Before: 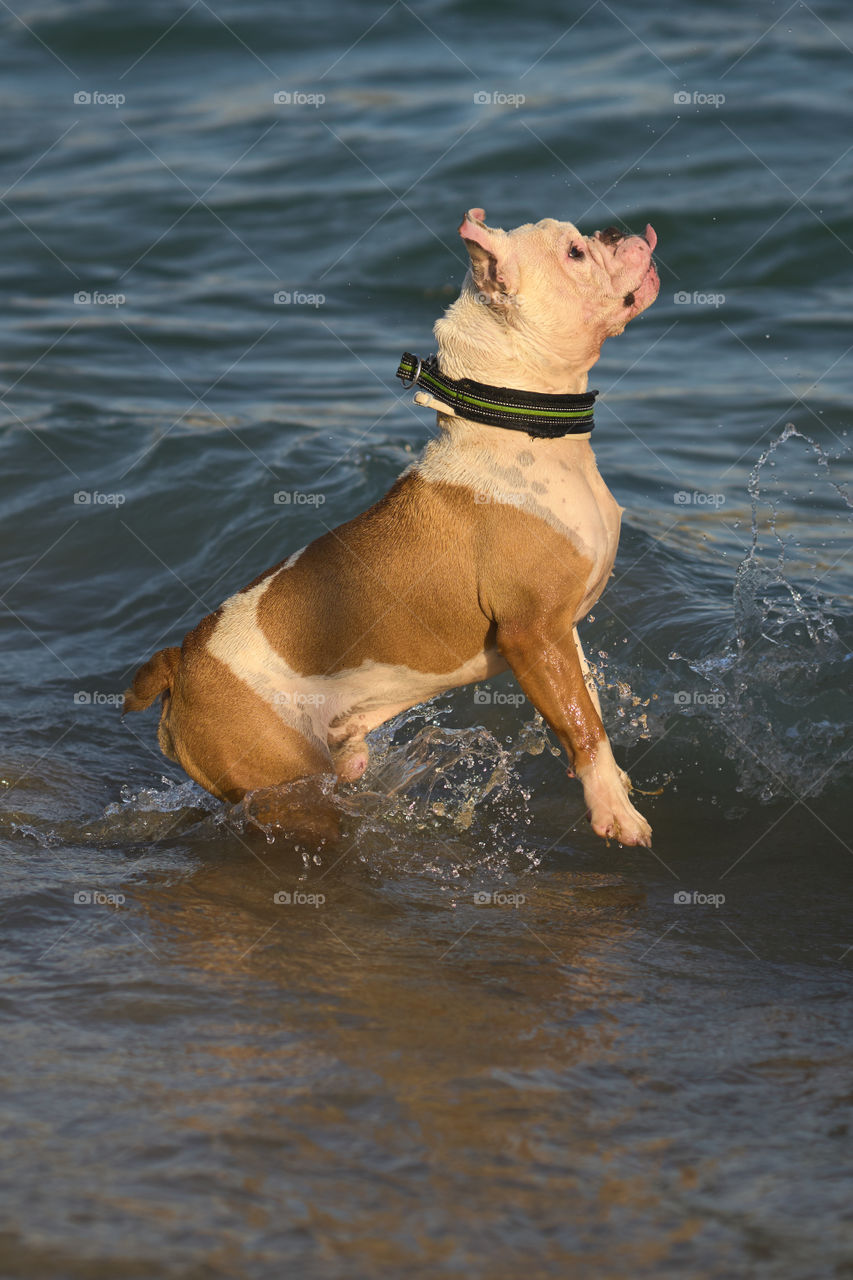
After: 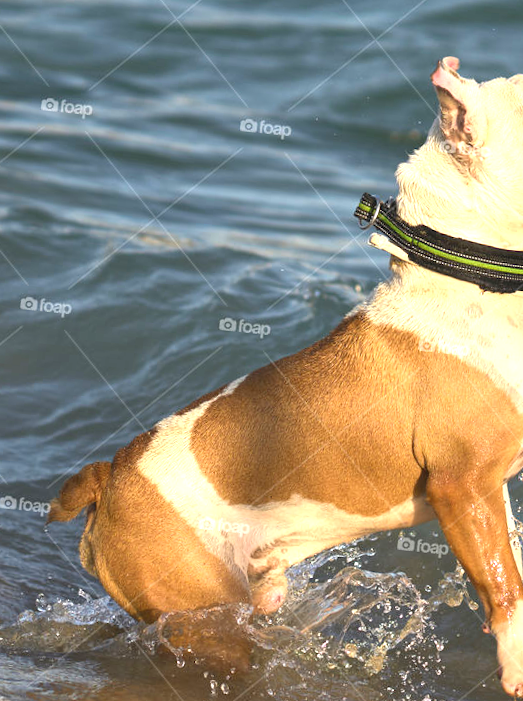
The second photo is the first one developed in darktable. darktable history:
crop and rotate: angle -5.98°, left 1.994%, top 6.776%, right 27.437%, bottom 30.132%
exposure: exposure 1.135 EV
